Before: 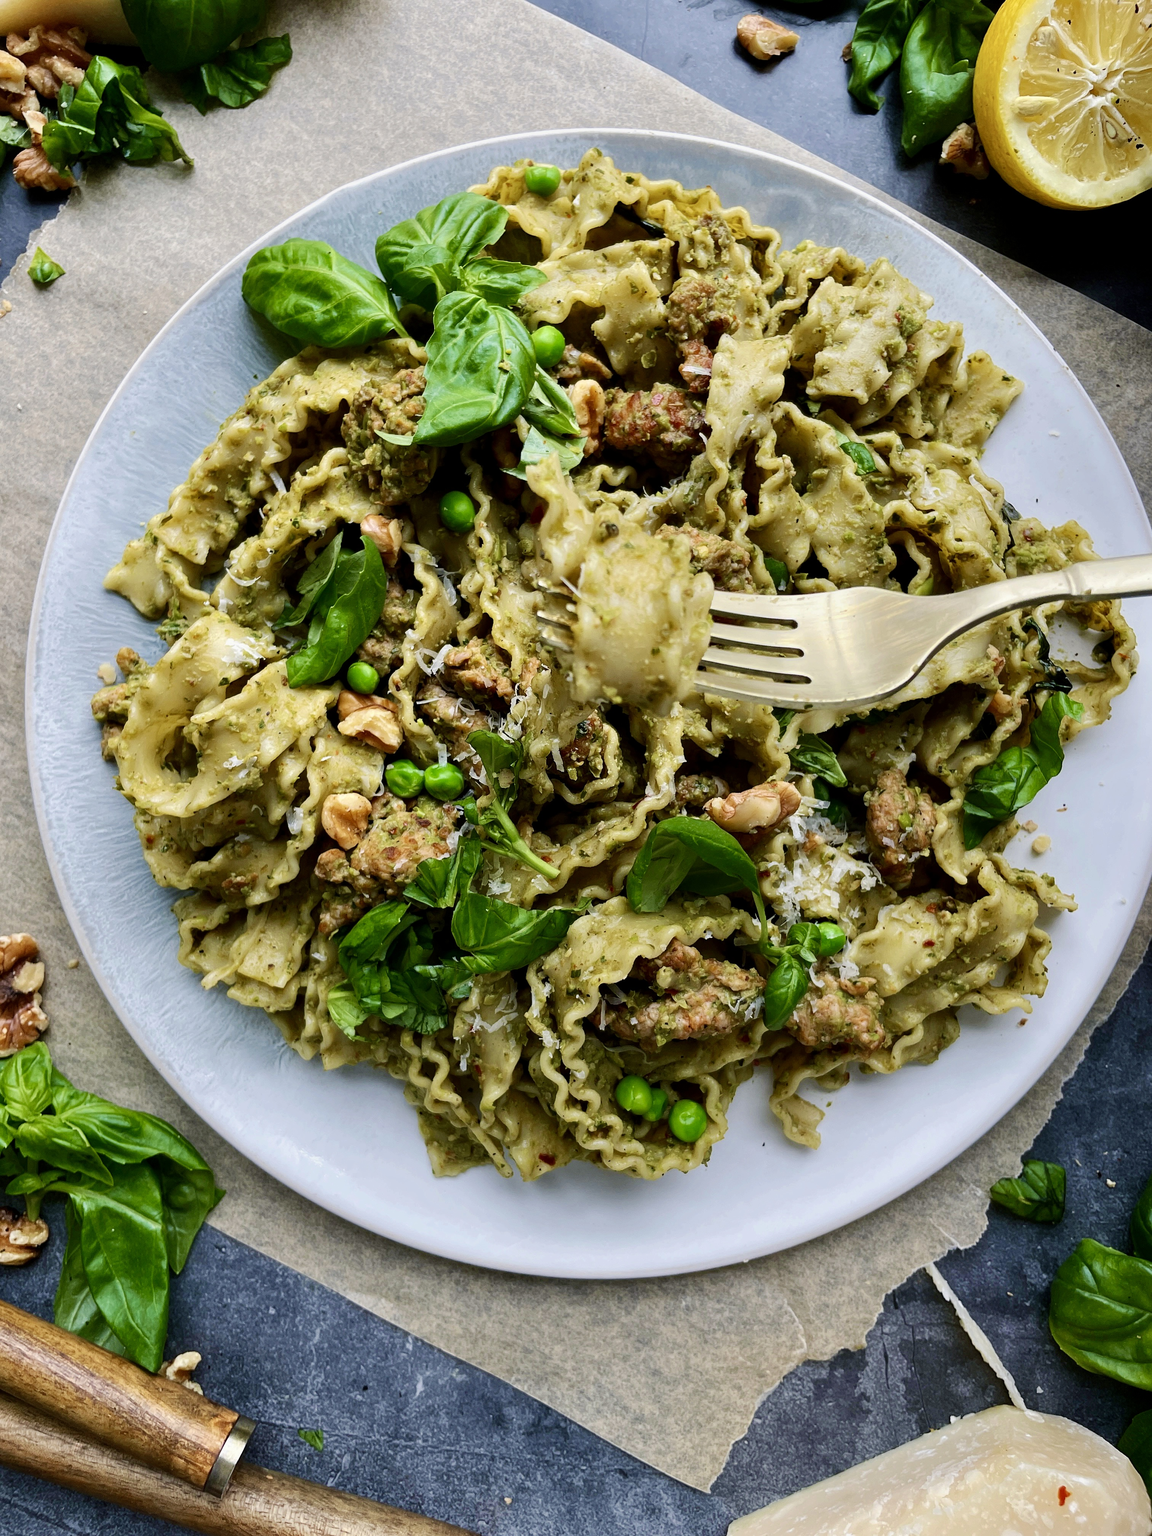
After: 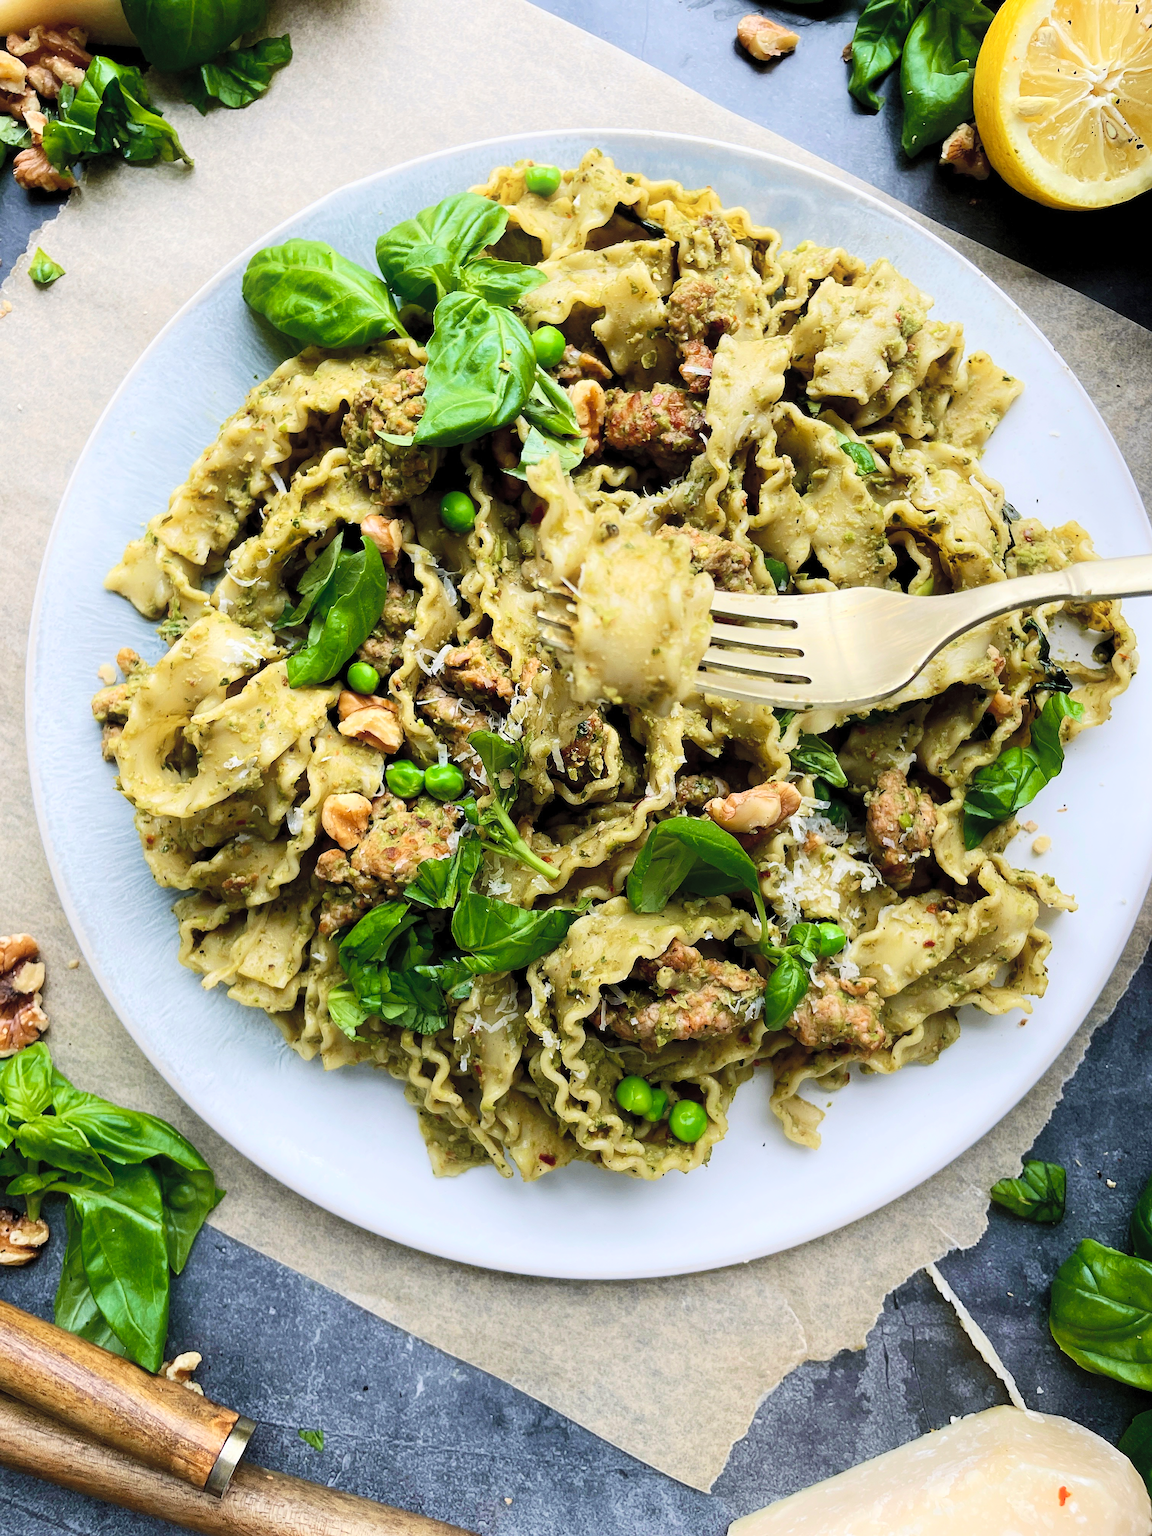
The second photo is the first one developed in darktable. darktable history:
shadows and highlights: shadows -22.82, highlights 45.74, soften with gaussian
sharpen: radius 1.456, amount 0.392, threshold 1.538
color calibration: gray › normalize channels true, illuminant same as pipeline (D50), adaptation XYZ, x 0.346, y 0.359, temperature 5023.33 K, gamut compression 0.022
contrast brightness saturation: contrast 0.135, brightness 0.226
